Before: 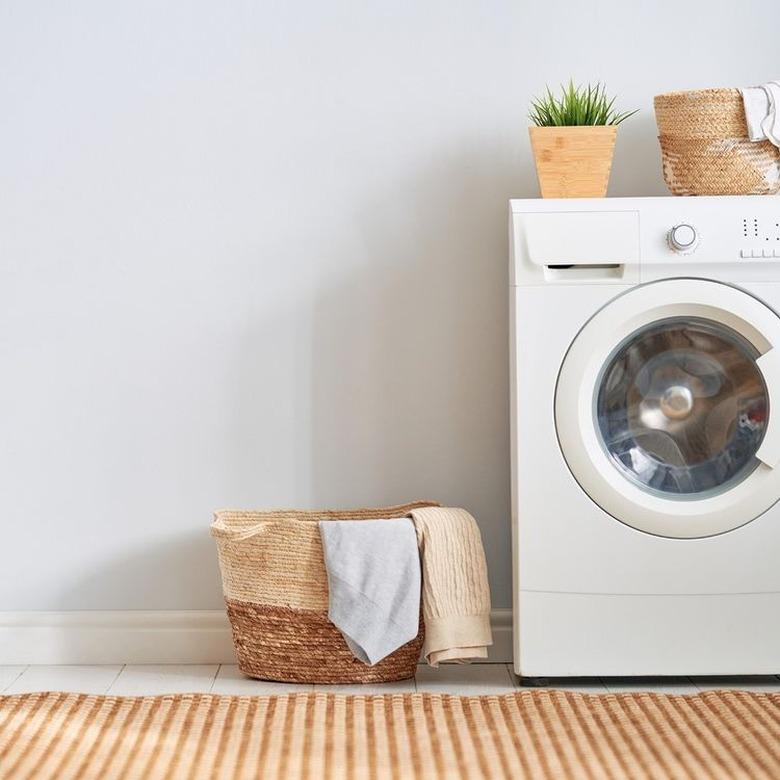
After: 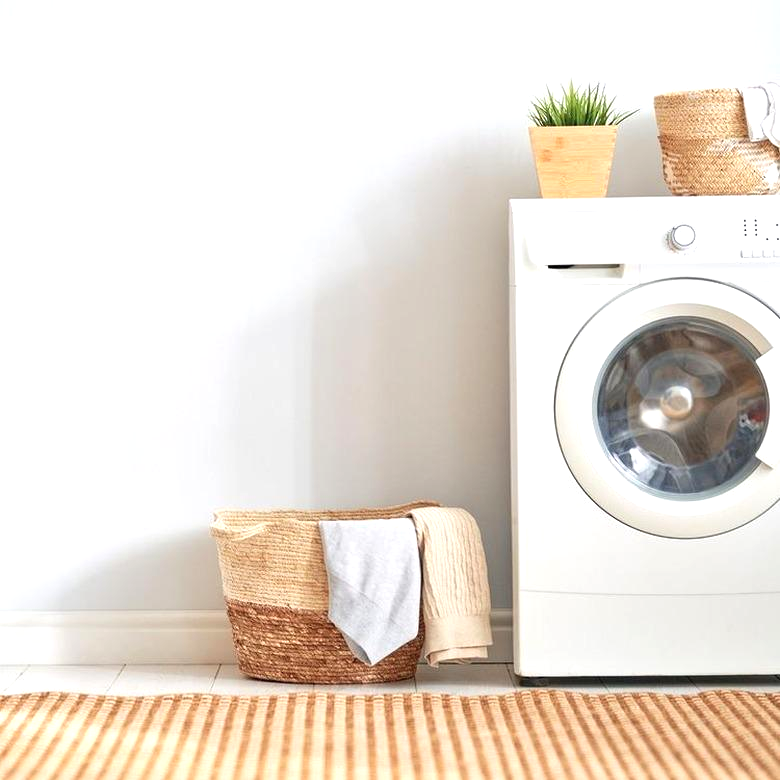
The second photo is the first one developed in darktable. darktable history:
exposure: black level correction 0, exposure 0.499 EV, compensate exposure bias true, compensate highlight preservation false
tone equalizer: on, module defaults
